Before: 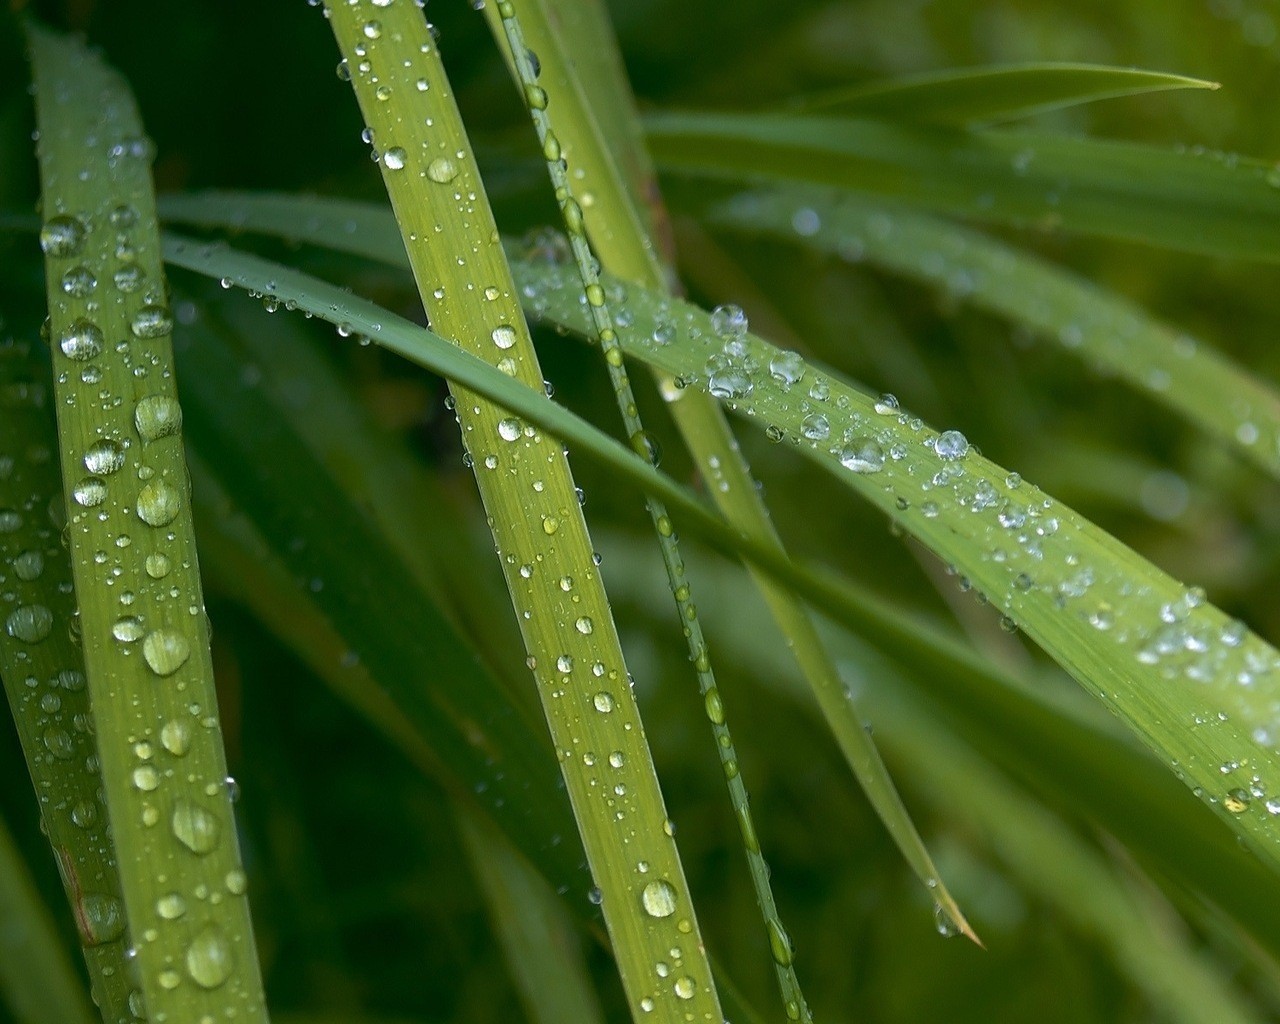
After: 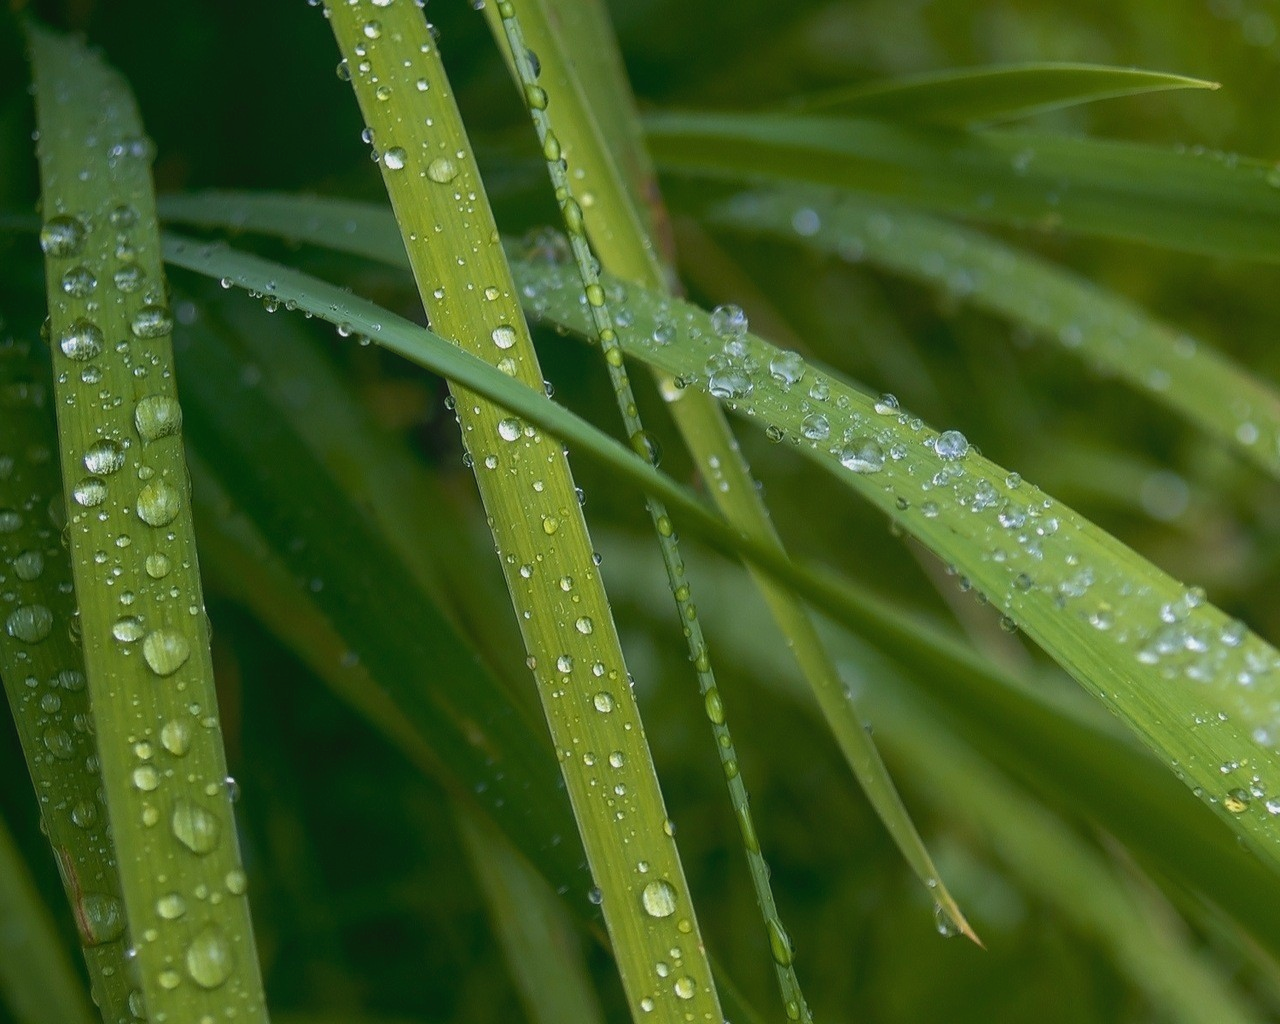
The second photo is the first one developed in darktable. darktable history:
local contrast: highlights 45%, shadows 3%, detail 100%
